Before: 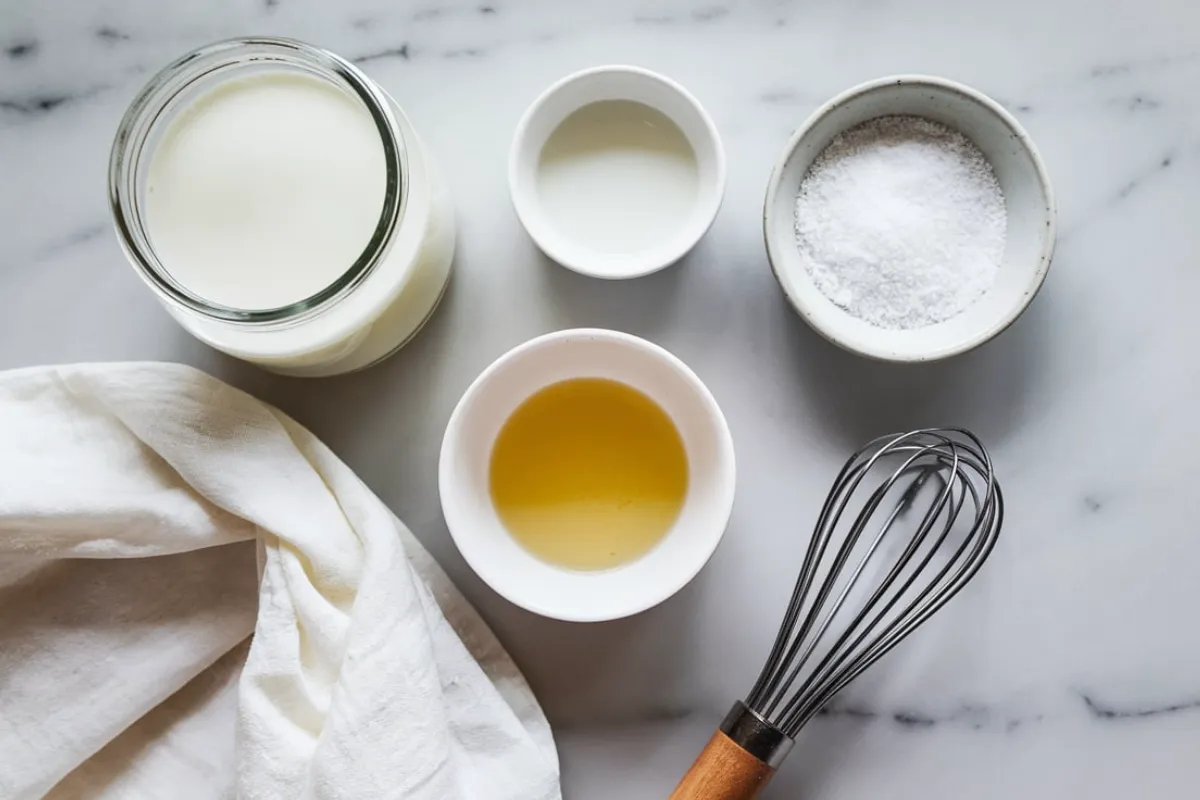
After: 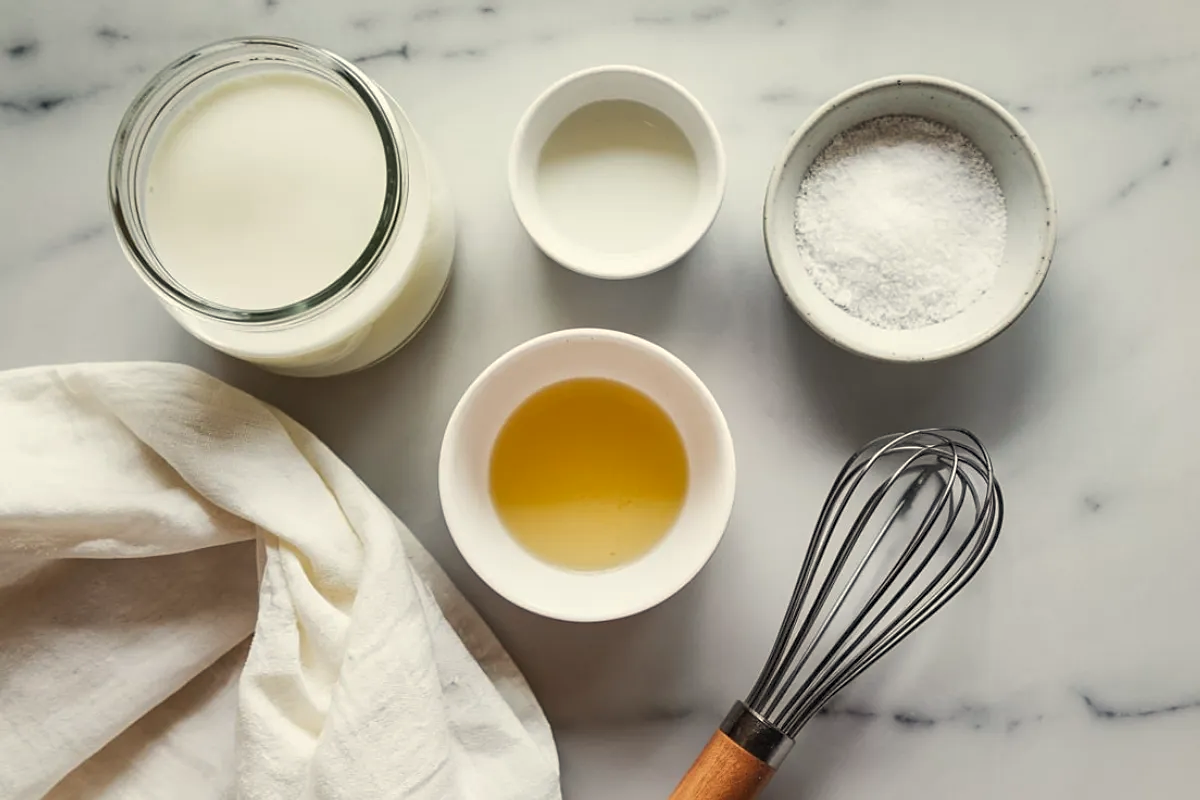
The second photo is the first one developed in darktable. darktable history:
sharpen: amount 0.2
shadows and highlights: shadows 25, highlights -25
white balance: red 1.029, blue 0.92
